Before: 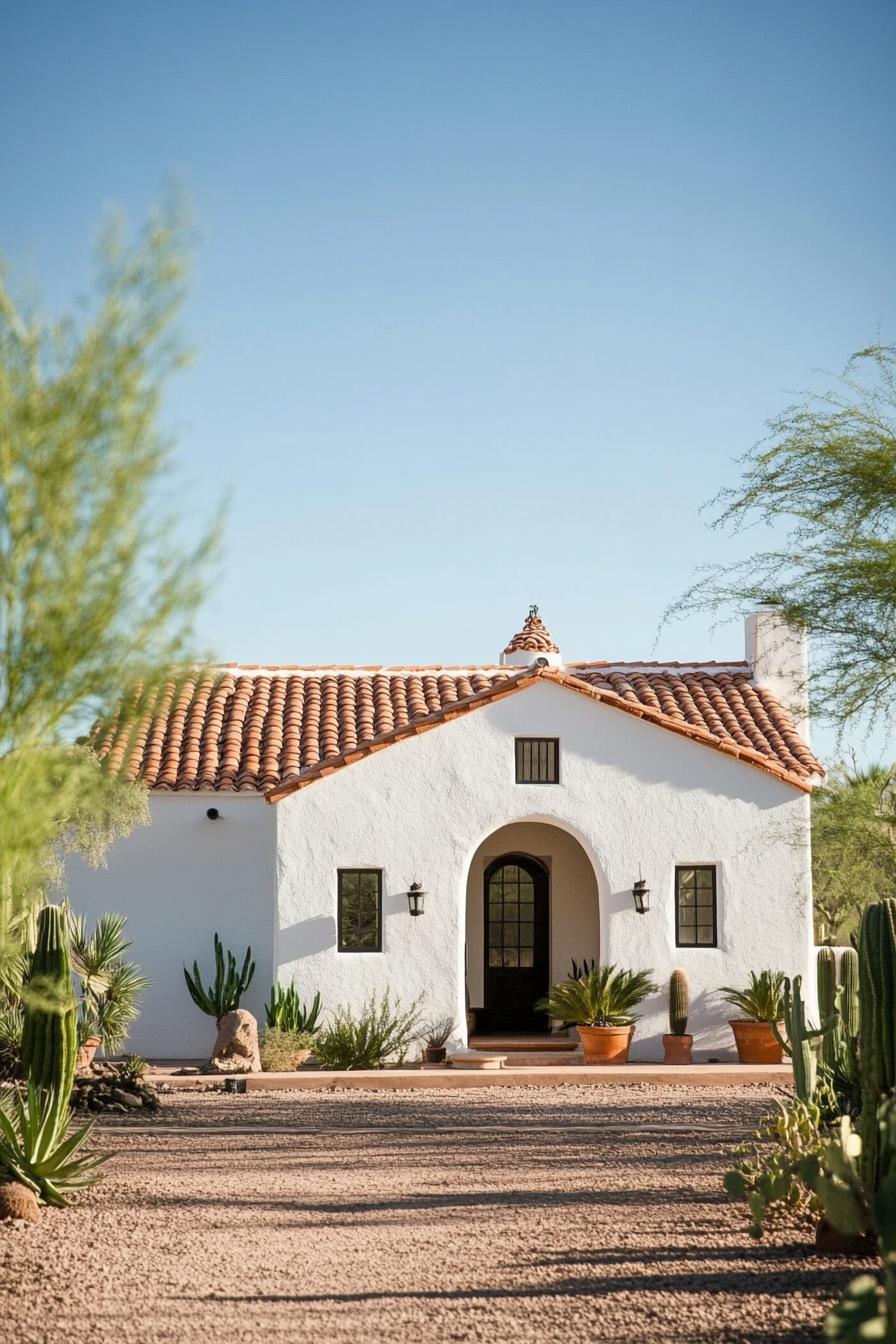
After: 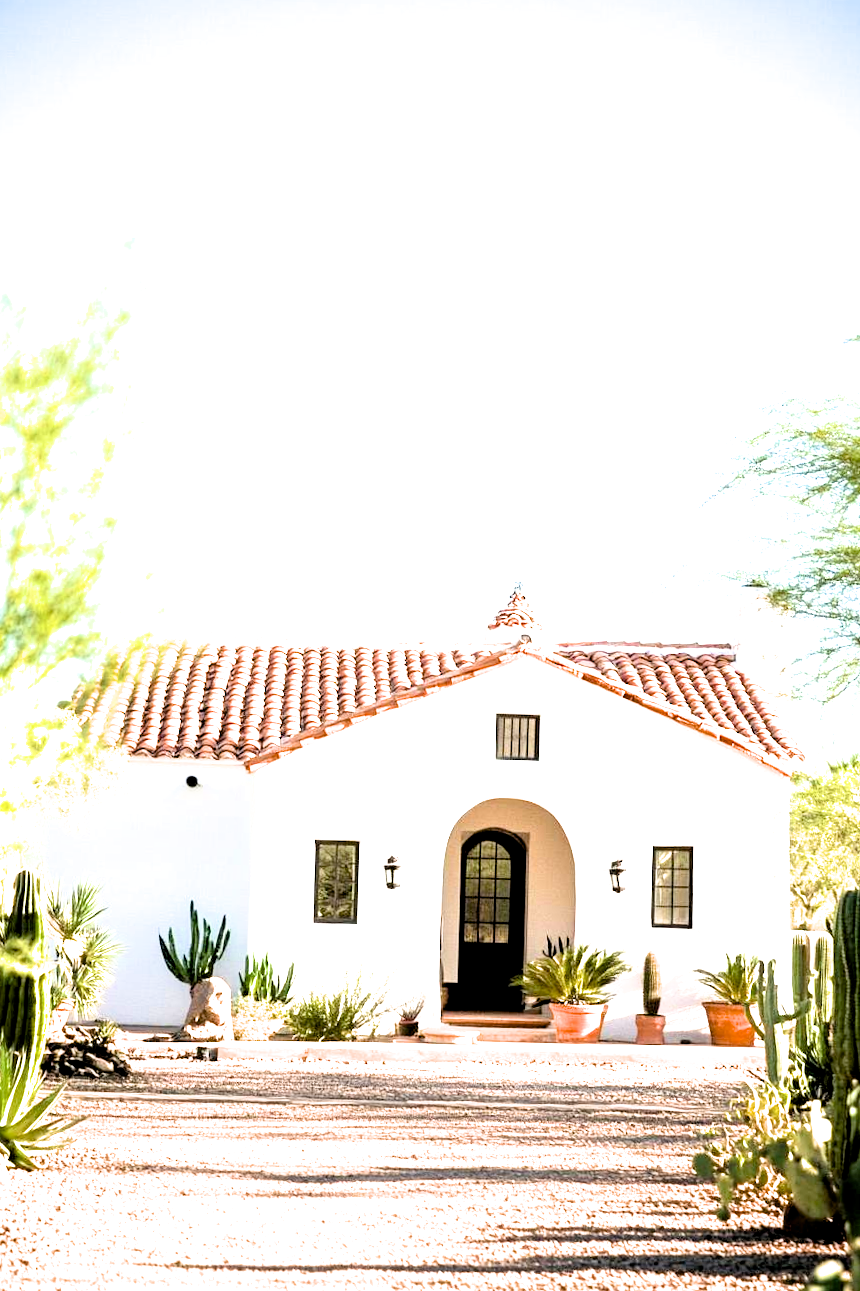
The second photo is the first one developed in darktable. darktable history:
filmic rgb: black relative exposure -6.33 EV, white relative exposure 2.79 EV, target black luminance 0%, hardness 4.57, latitude 67.84%, contrast 1.283, shadows ↔ highlights balance -3.49%
tone equalizer: edges refinement/feathering 500, mask exposure compensation -1.57 EV, preserve details no
exposure: black level correction 0.005, exposure 2.073 EV, compensate highlight preservation false
crop and rotate: angle -1.58°
